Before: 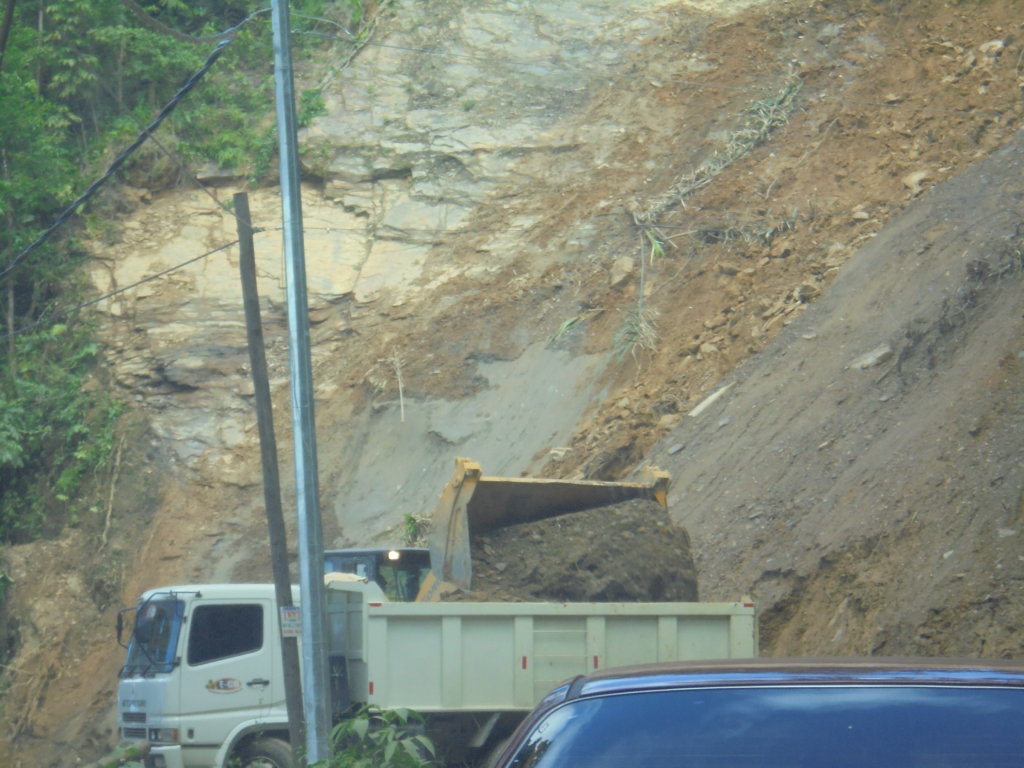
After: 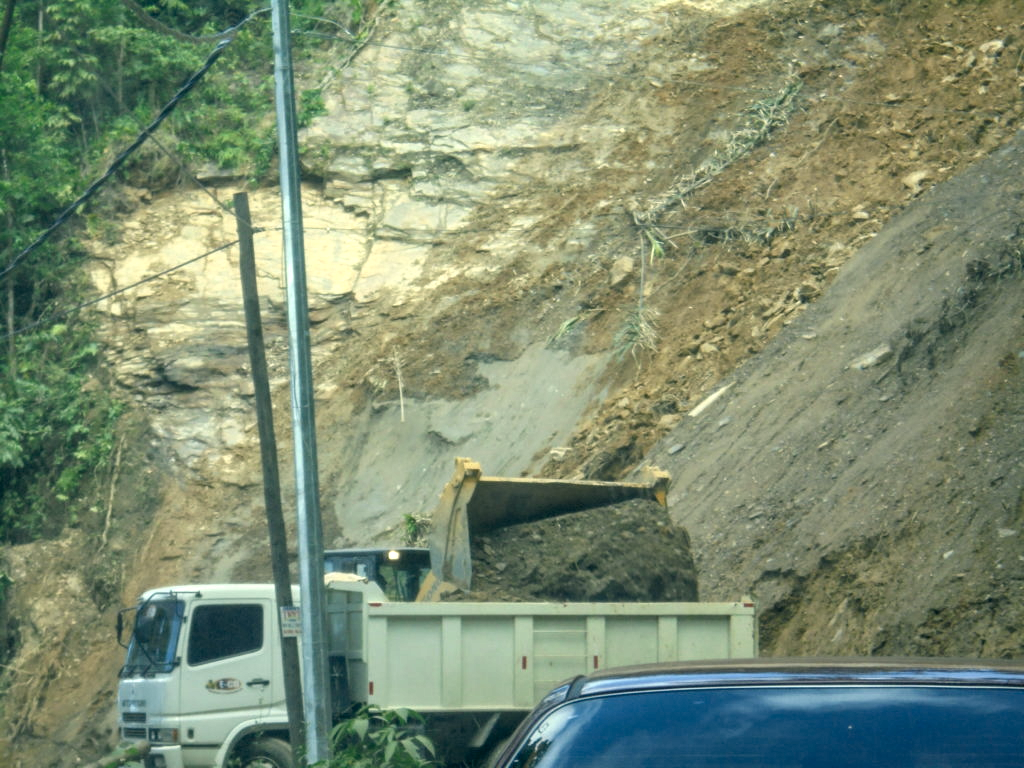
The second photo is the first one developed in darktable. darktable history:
color correction: highlights a* -0.482, highlights b* 9.48, shadows a* -9.48, shadows b* 0.803
local contrast: highlights 79%, shadows 56%, detail 175%, midtone range 0.428
